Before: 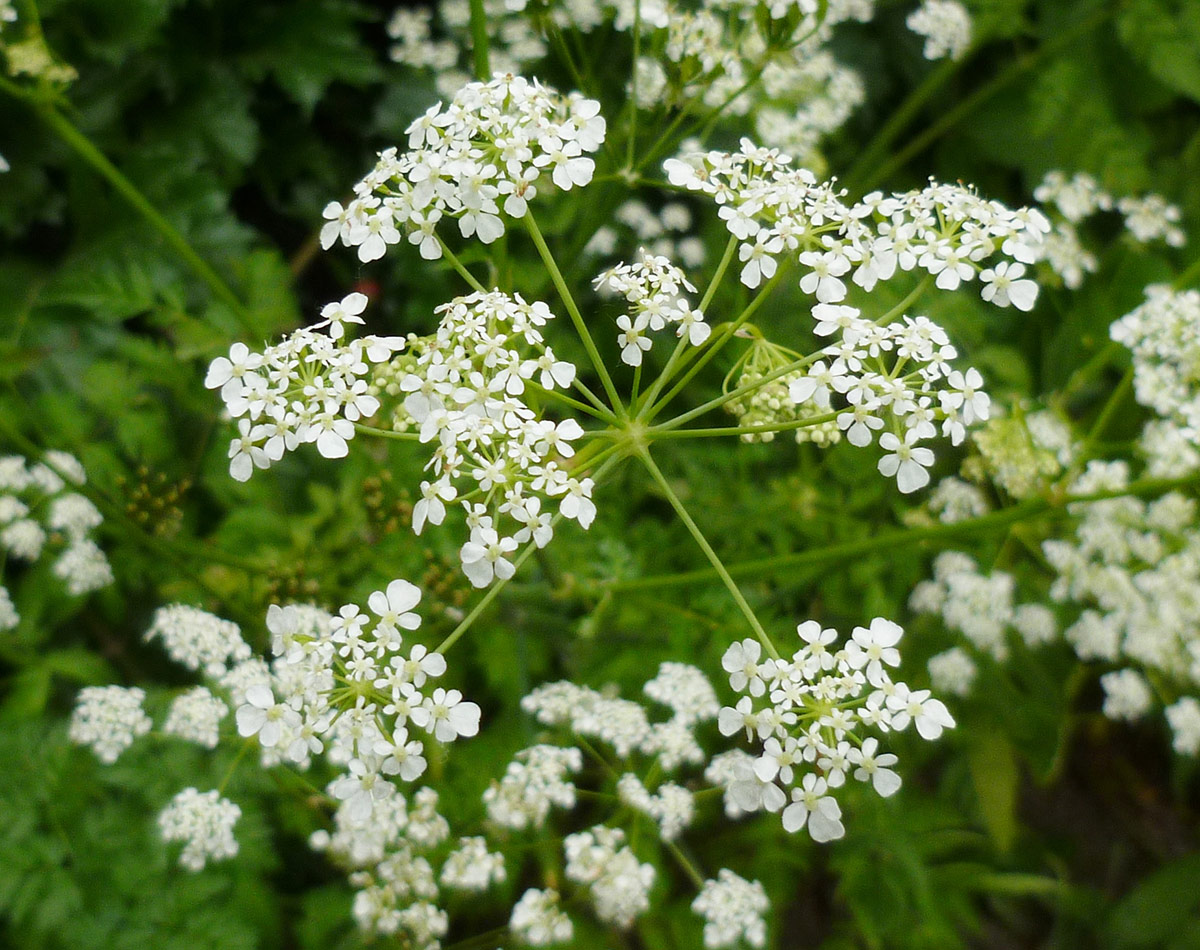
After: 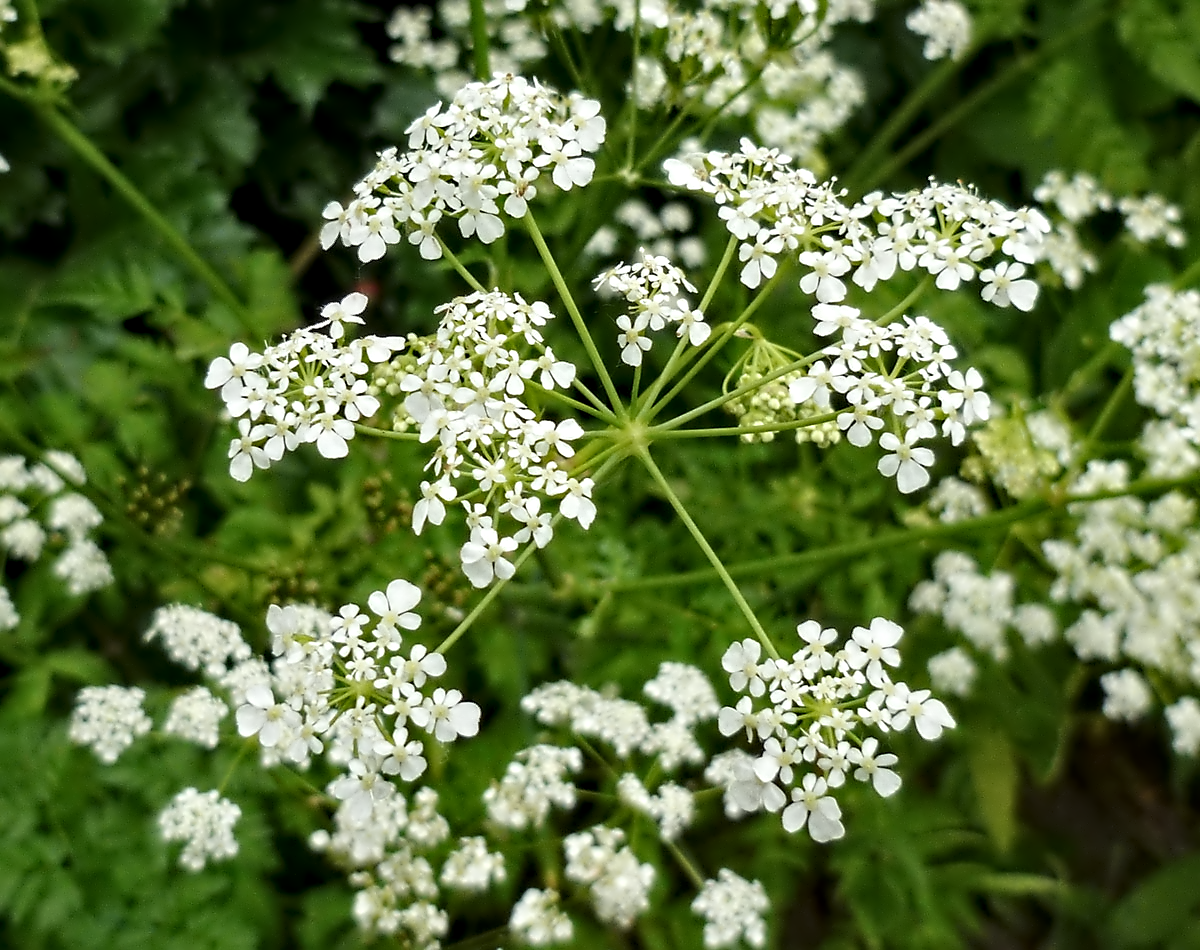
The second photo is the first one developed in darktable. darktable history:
exposure: black level correction 0, compensate exposure bias true, compensate highlight preservation false
contrast equalizer: octaves 7, y [[0.5, 0.542, 0.583, 0.625, 0.667, 0.708], [0.5 ×6], [0.5 ×6], [0, 0.033, 0.067, 0.1, 0.133, 0.167], [0, 0.05, 0.1, 0.15, 0.2, 0.25]]
